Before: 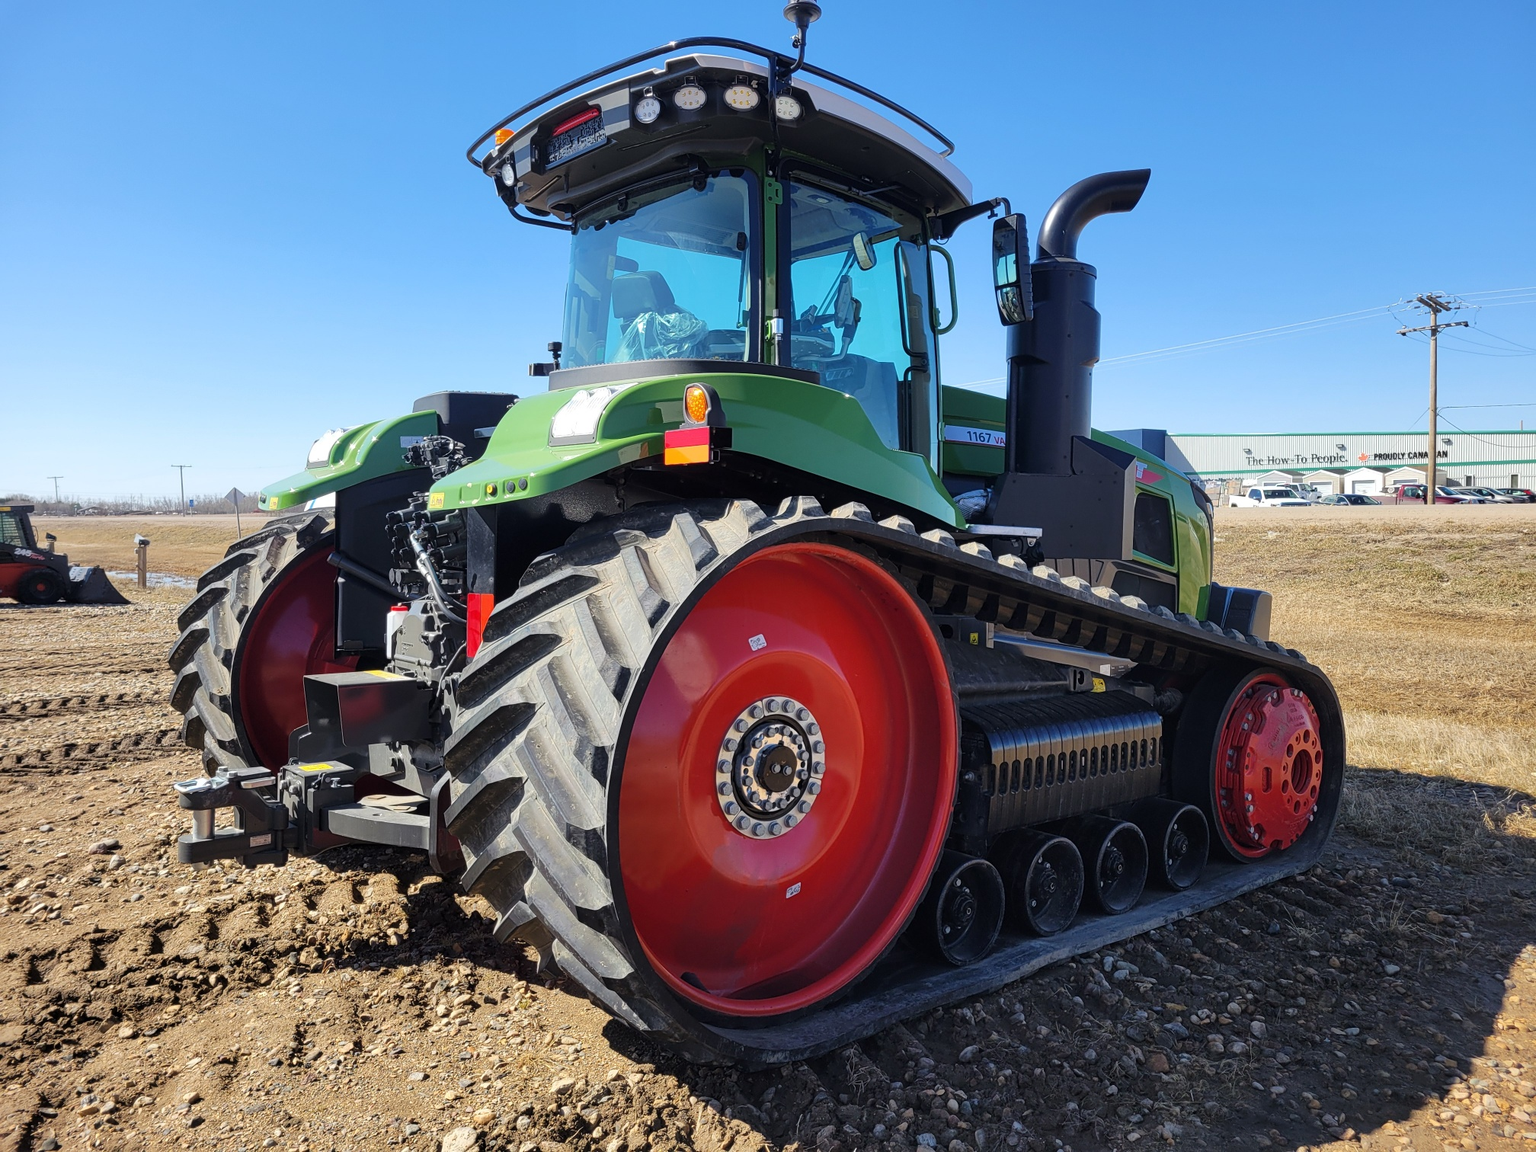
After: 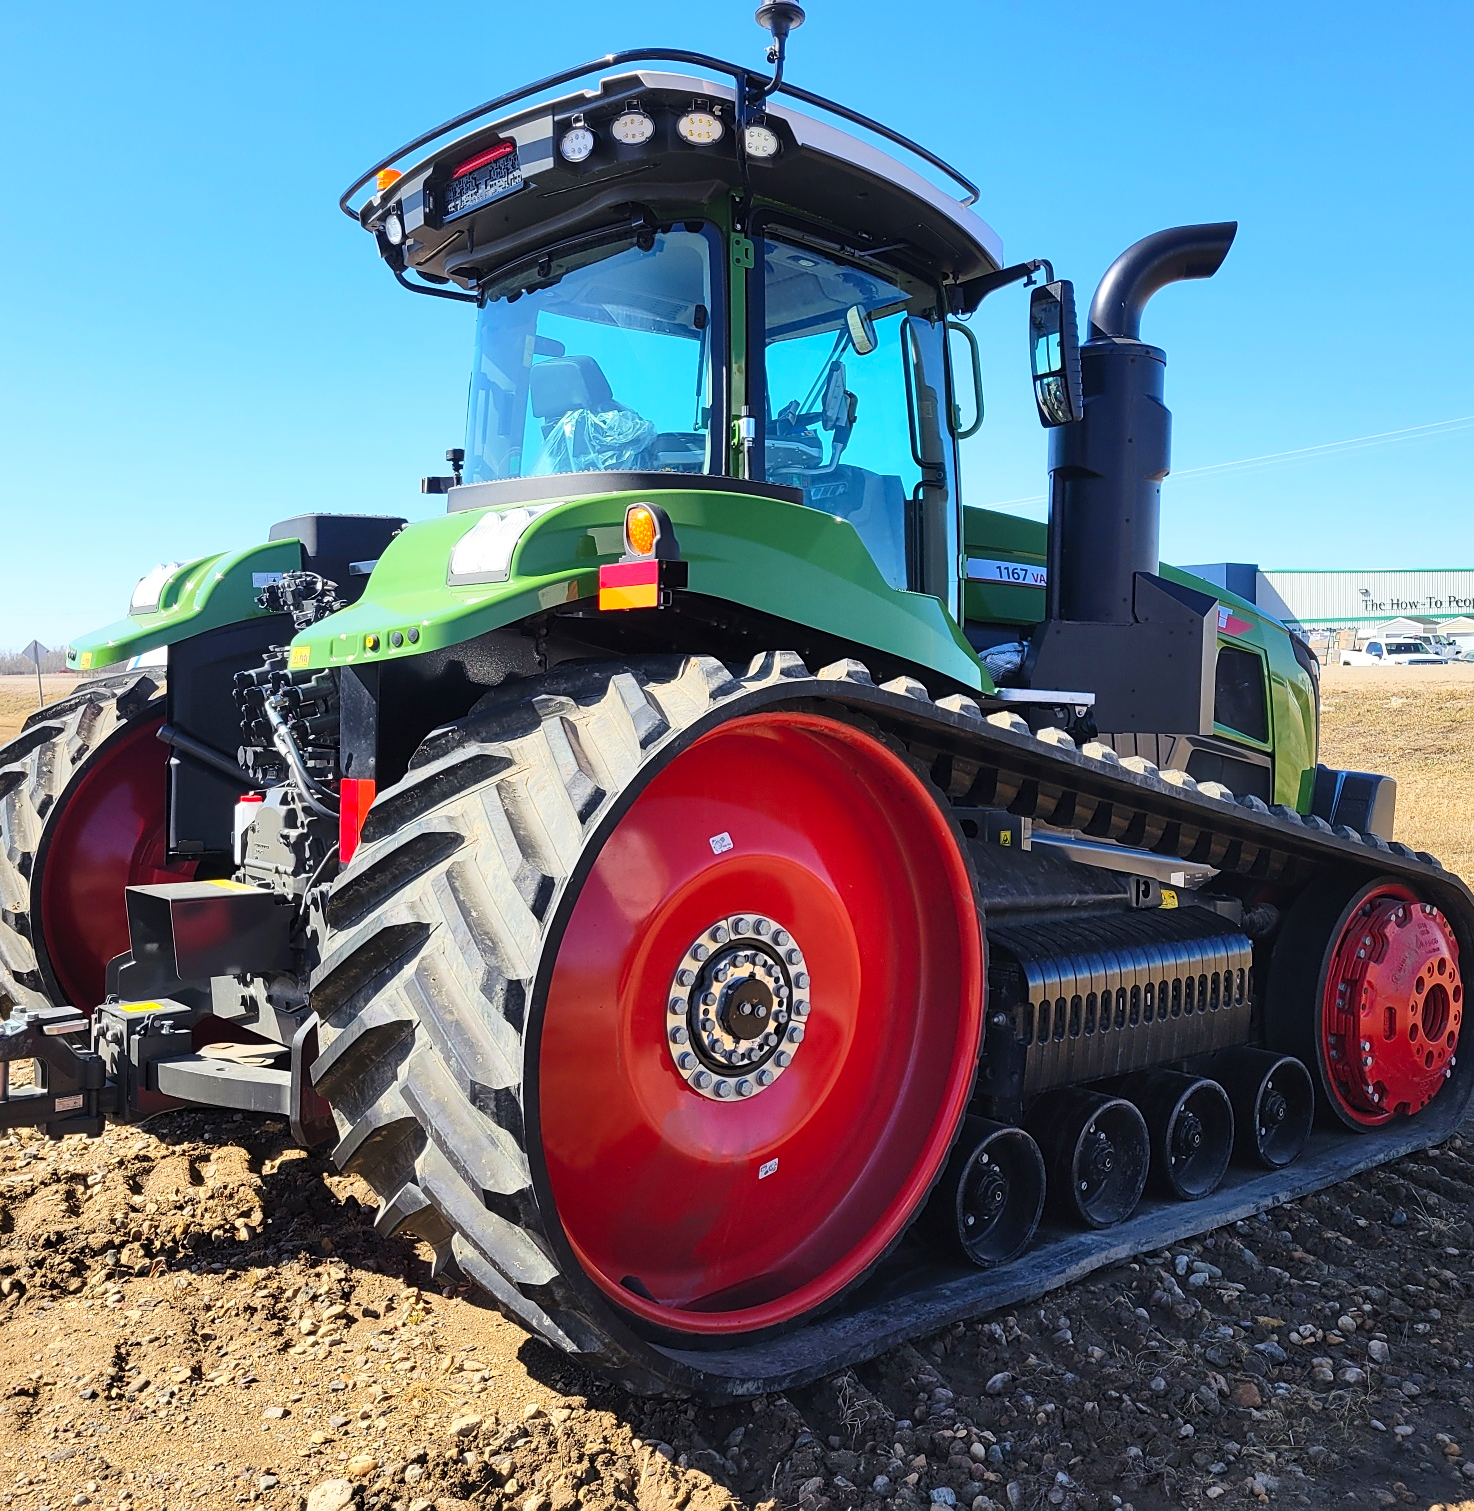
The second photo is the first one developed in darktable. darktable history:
sharpen: radius 1.548, amount 0.375, threshold 1.343
crop: left 13.557%, right 13.305%
contrast brightness saturation: contrast 0.201, brightness 0.16, saturation 0.228
